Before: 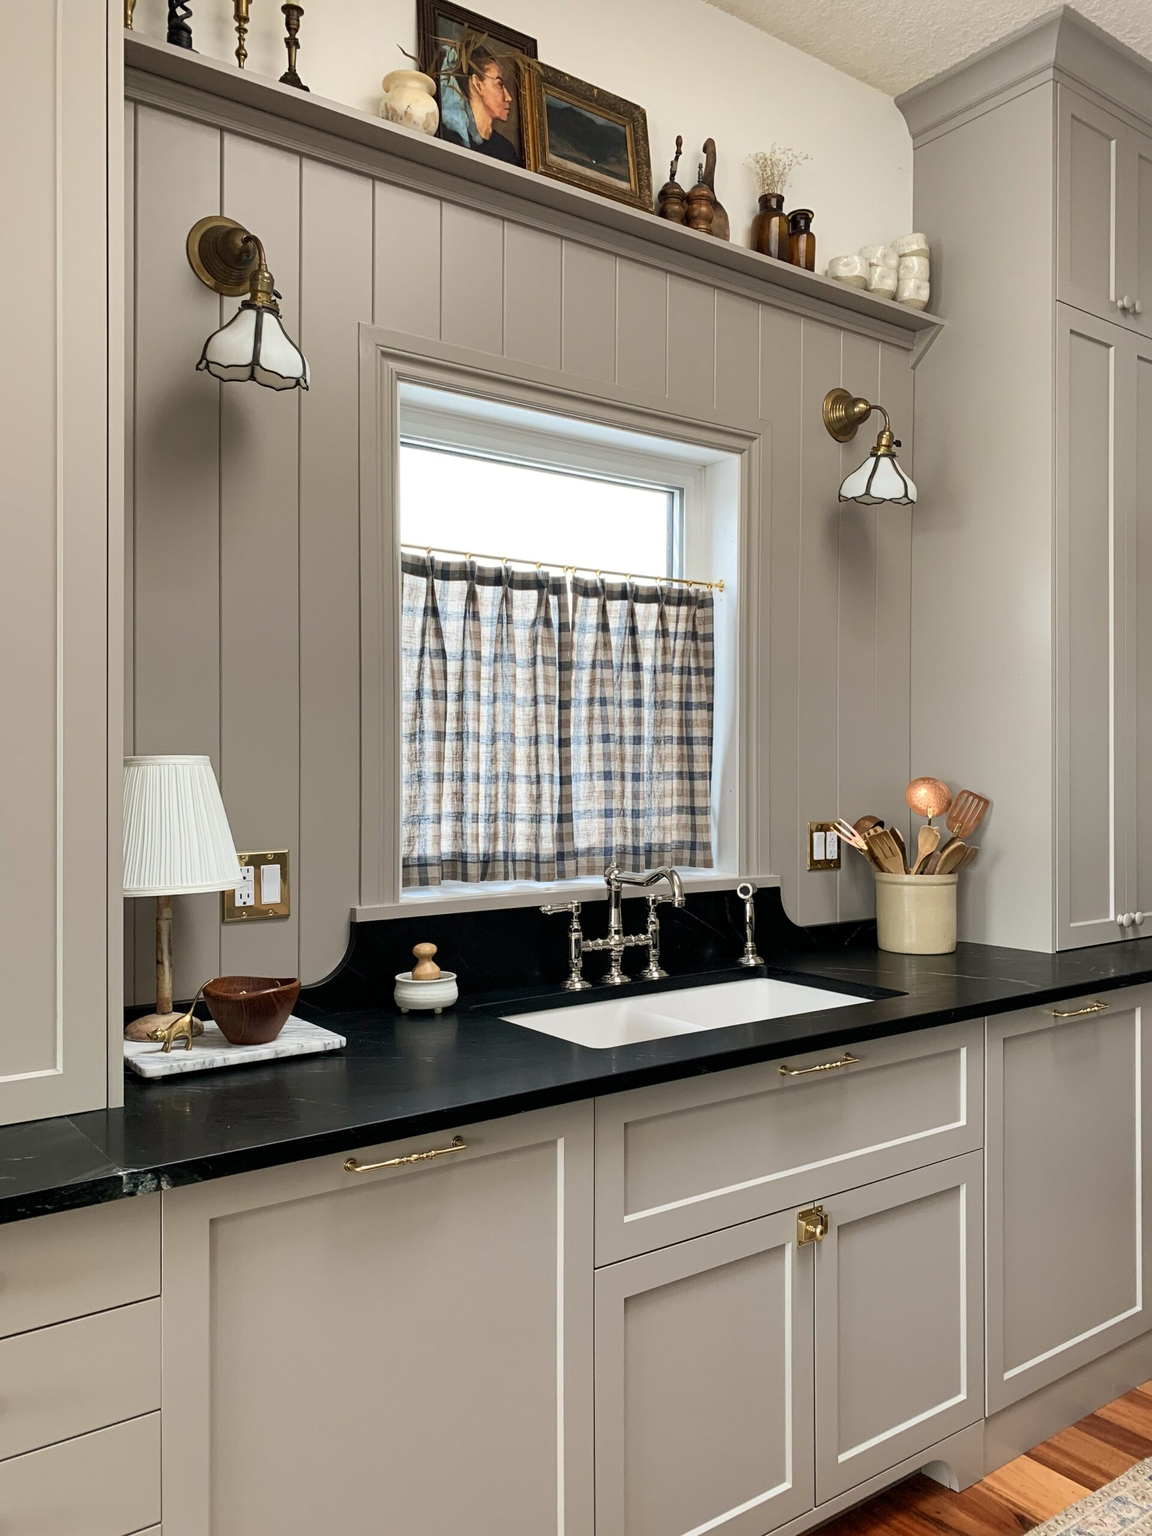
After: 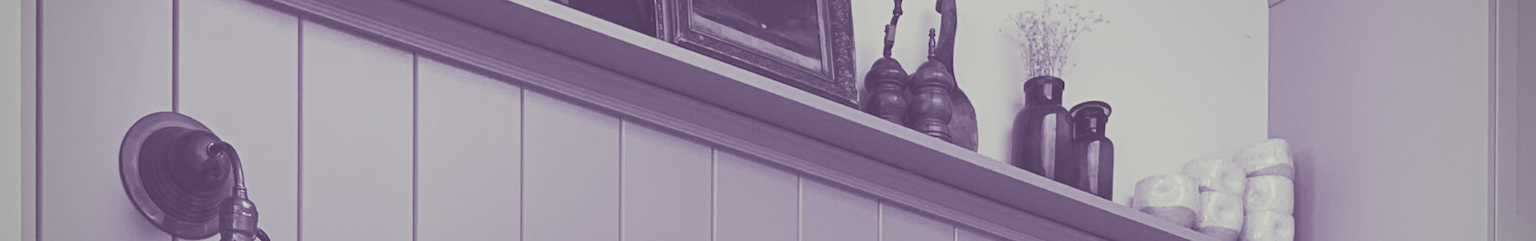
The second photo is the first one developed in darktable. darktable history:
crop and rotate: left 9.644%, top 9.491%, right 6.021%, bottom 80.509%
vignetting: on, module defaults
monochrome: a 14.95, b -89.96
split-toning: shadows › hue 266.4°, shadows › saturation 0.4, highlights › hue 61.2°, highlights › saturation 0.3, compress 0%
contrast brightness saturation: contrast 0.21, brightness -0.11, saturation 0.21
exposure: exposure 0.367 EV, compensate highlight preservation false
colorize: hue 147.6°, saturation 65%, lightness 21.64%
